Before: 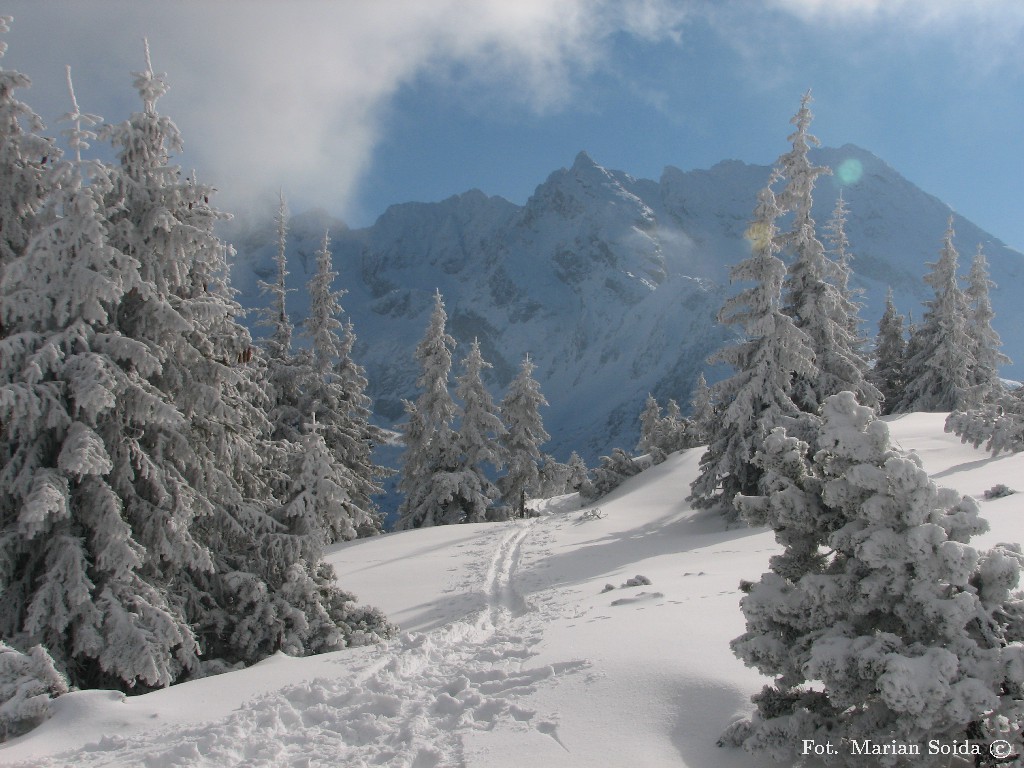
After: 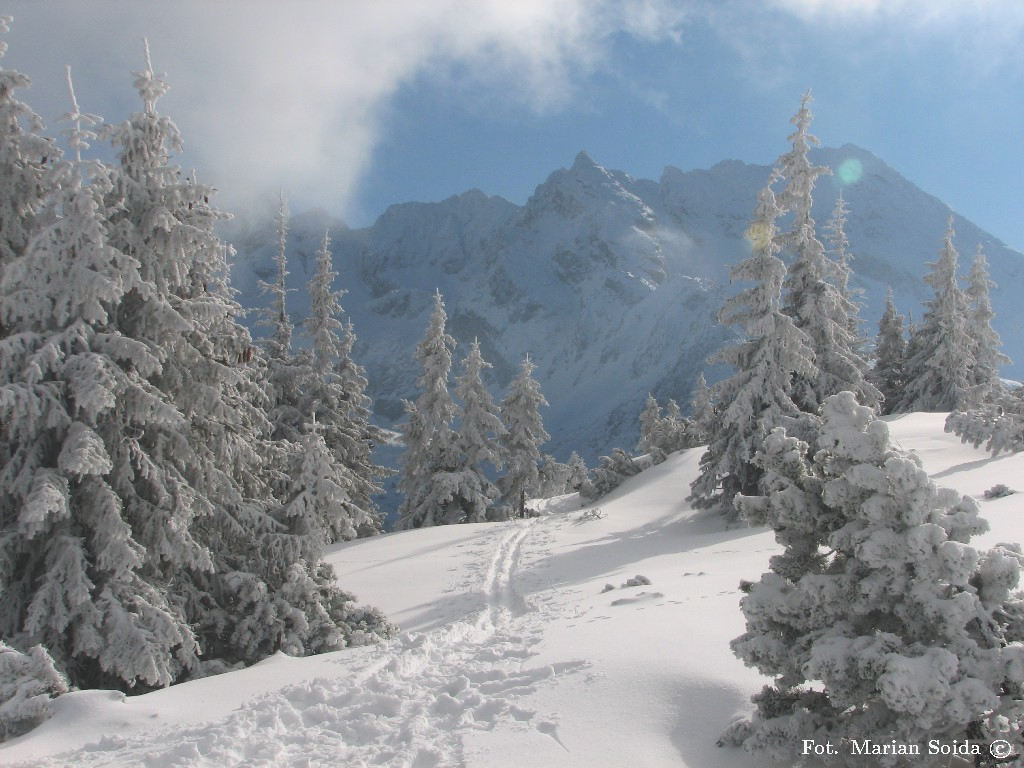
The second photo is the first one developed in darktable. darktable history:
rgb levels: levels [[0.01, 0.419, 0.839], [0, 0.5, 1], [0, 0.5, 1]]
shadows and highlights: radius 93.07, shadows -14.46, white point adjustment 0.23, highlights 31.48, compress 48.23%, highlights color adjustment 52.79%, soften with gaussian
exposure: black level correction -0.025, exposure -0.117 EV, compensate highlight preservation false
